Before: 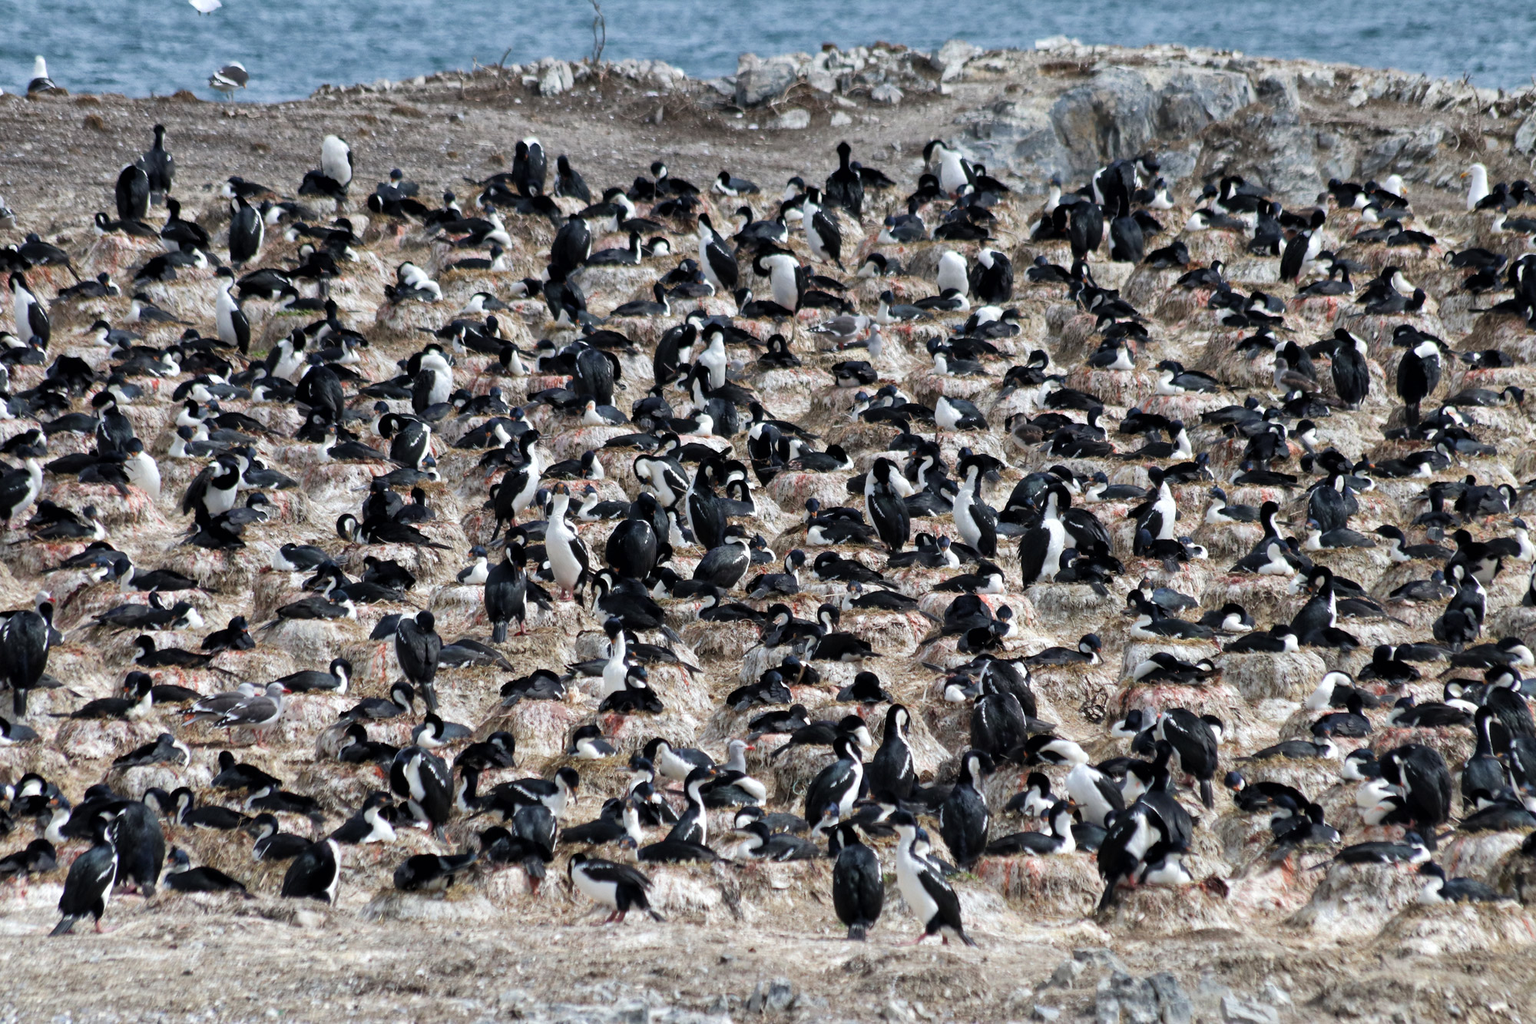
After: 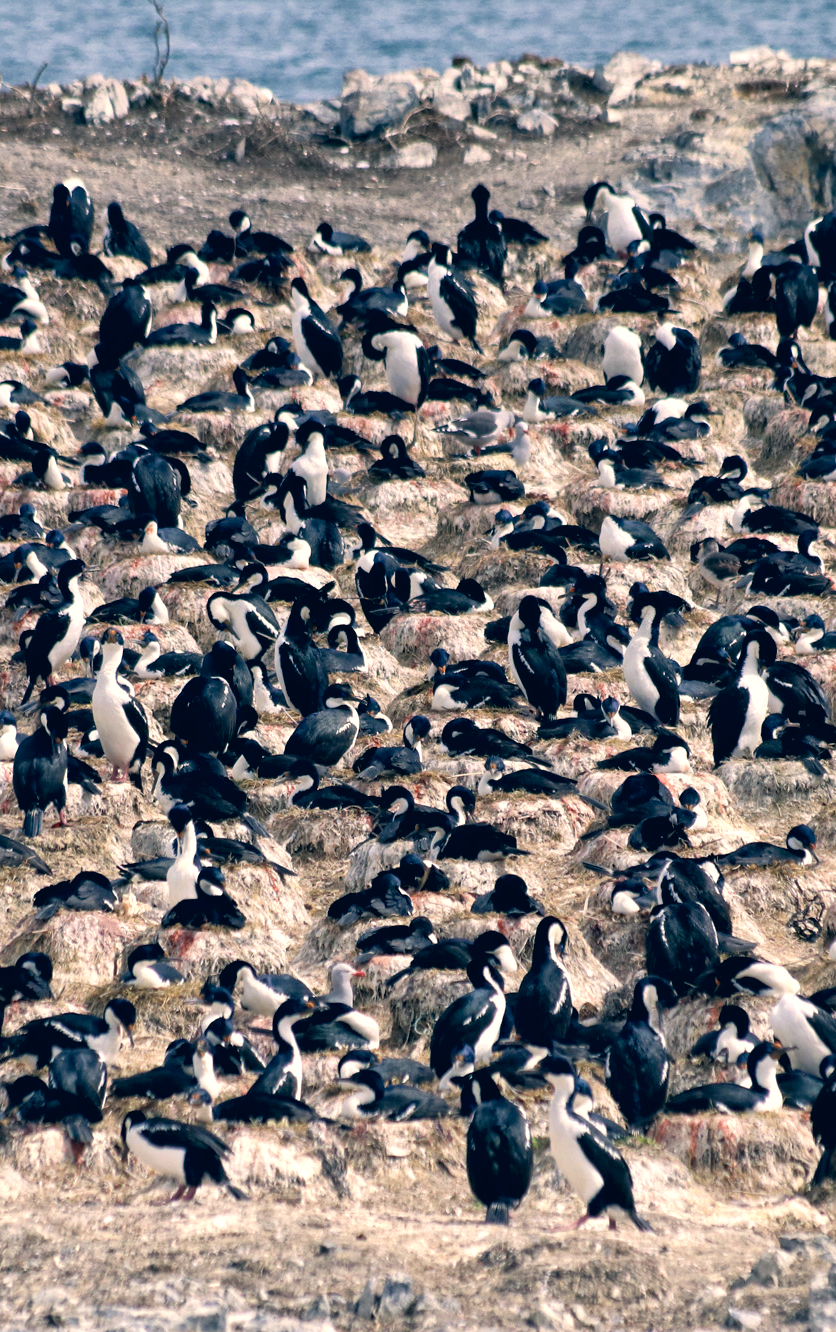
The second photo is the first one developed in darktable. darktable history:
exposure: black level correction 0.005, exposure 0.283 EV, compensate highlight preservation false
local contrast: mode bilateral grid, contrast 21, coarseness 49, detail 119%, midtone range 0.2
crop: left 30.943%, right 27.231%
color correction: highlights a* 10.29, highlights b* 14.25, shadows a* -10.08, shadows b* -15.12
